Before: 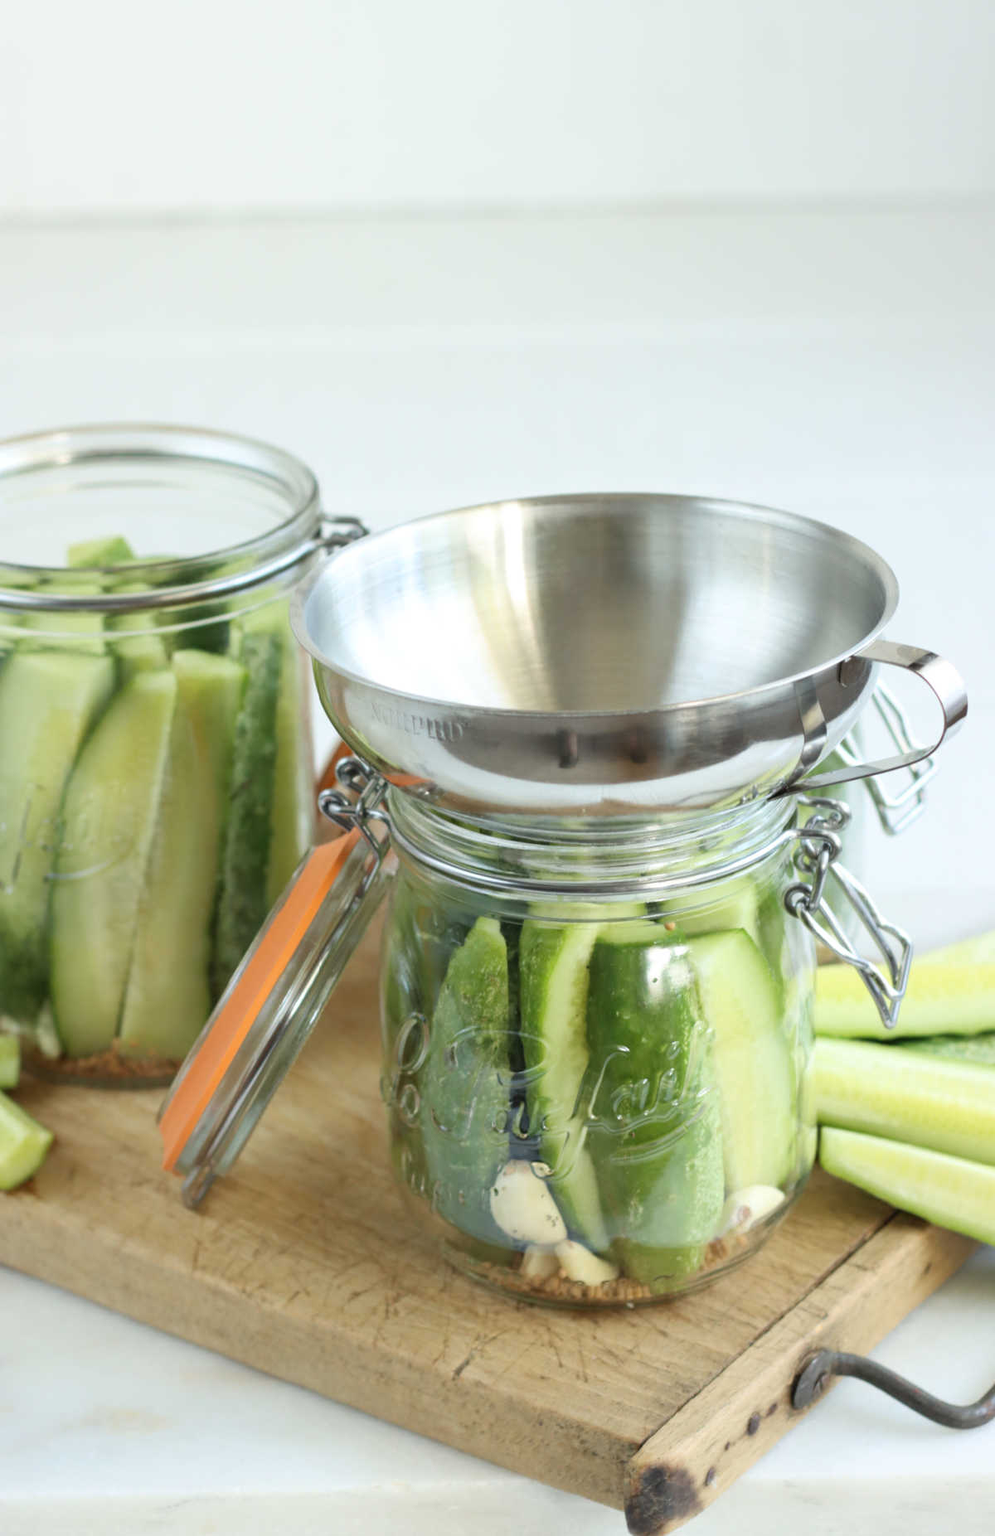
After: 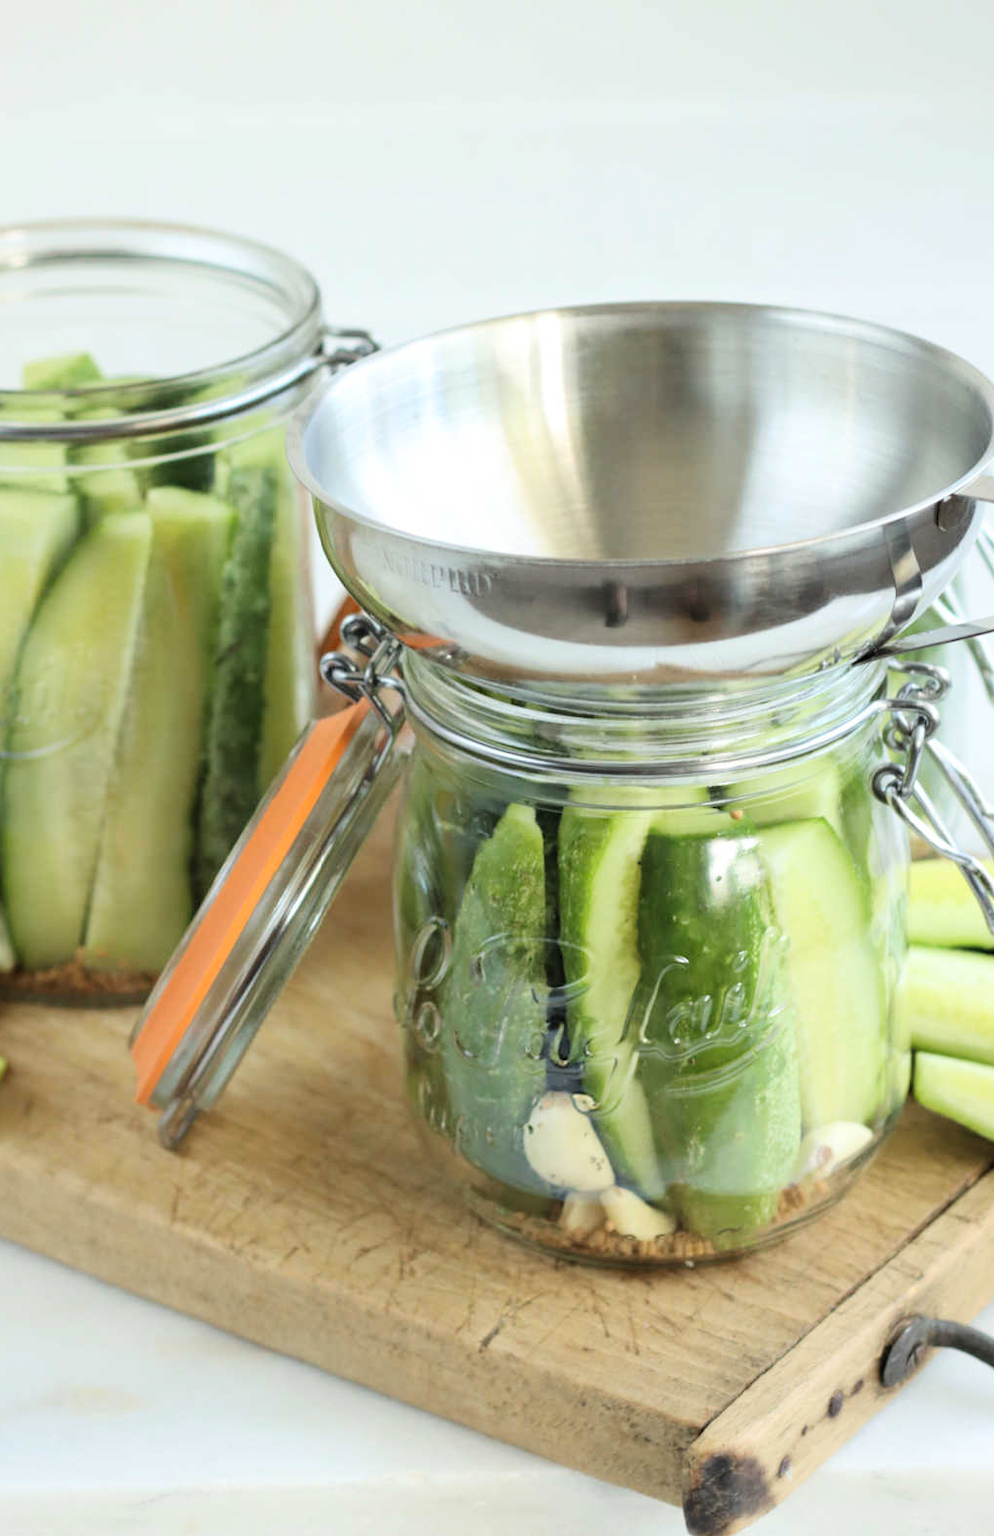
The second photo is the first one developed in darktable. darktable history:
crop and rotate: left 4.913%, top 15.555%, right 10.644%
tone curve: curves: ch0 [(0.021, 0) (0.104, 0.052) (0.496, 0.526) (0.737, 0.783) (1, 1)], color space Lab, linked channels, preserve colors none
